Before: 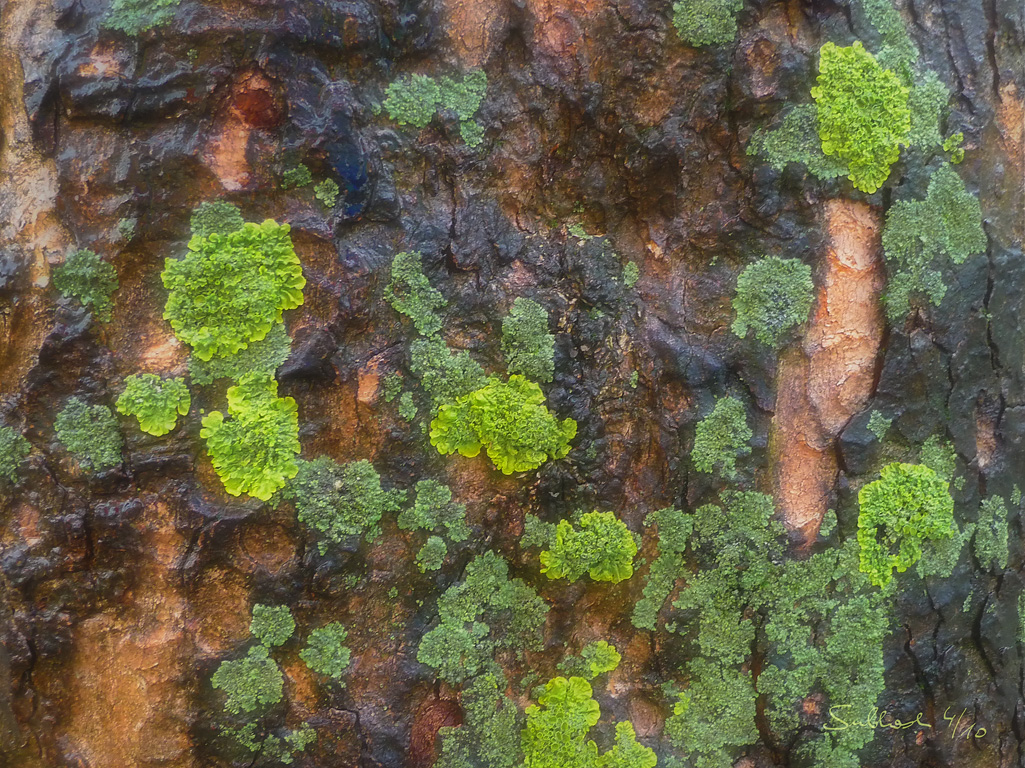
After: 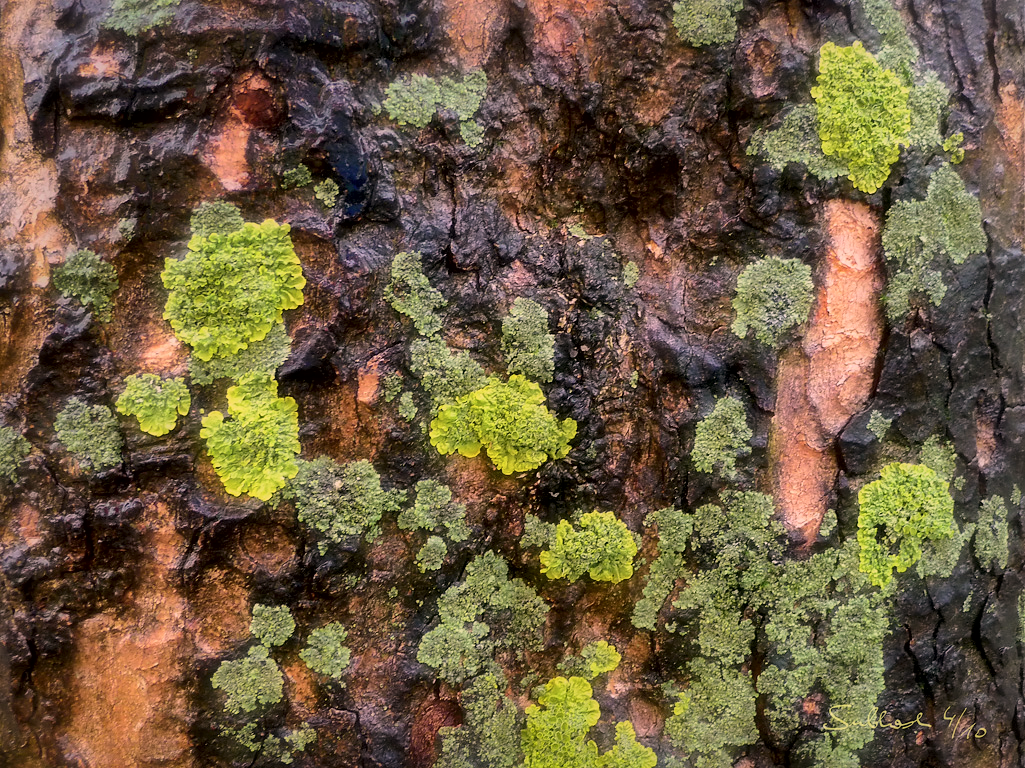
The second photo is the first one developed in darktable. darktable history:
filmic rgb: black relative exposure -7.65 EV, white relative exposure 4.56 EV, hardness 3.61, contrast 1.057, color science v6 (2022)
local contrast: mode bilateral grid, contrast 70, coarseness 76, detail 180%, midtone range 0.2
color correction: highlights a* 14.62, highlights b* 4.74
